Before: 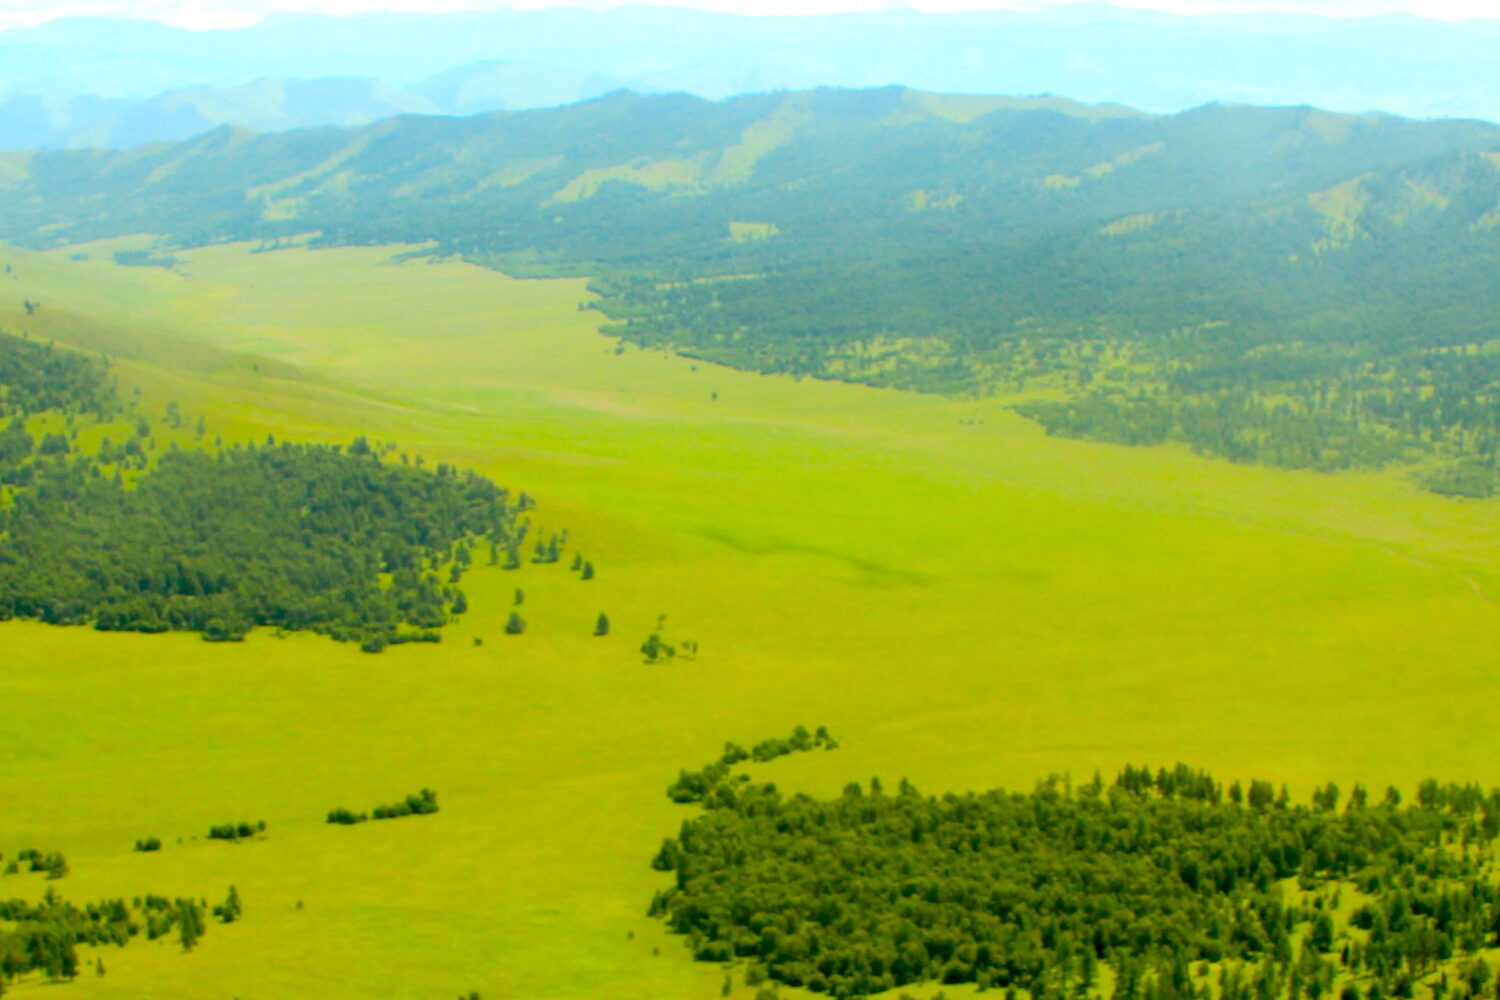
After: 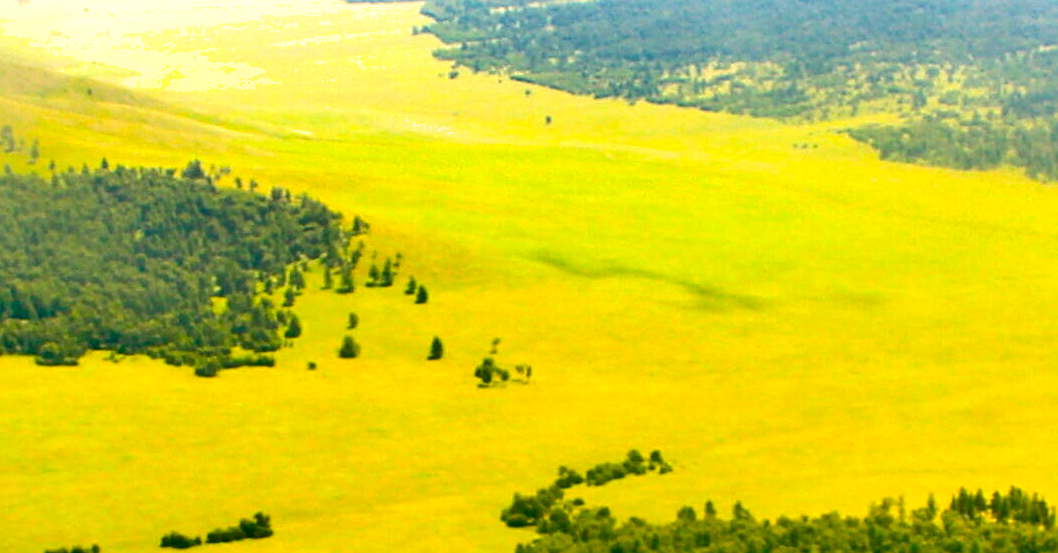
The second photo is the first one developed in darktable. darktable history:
crop: left 11.123%, top 27.61%, right 18.3%, bottom 17.034%
white balance: red 1.188, blue 1.11
sharpen: on, module defaults
shadows and highlights: soften with gaussian
exposure: black level correction 0, exposure 0.7 EV, compensate exposure bias true, compensate highlight preservation false
